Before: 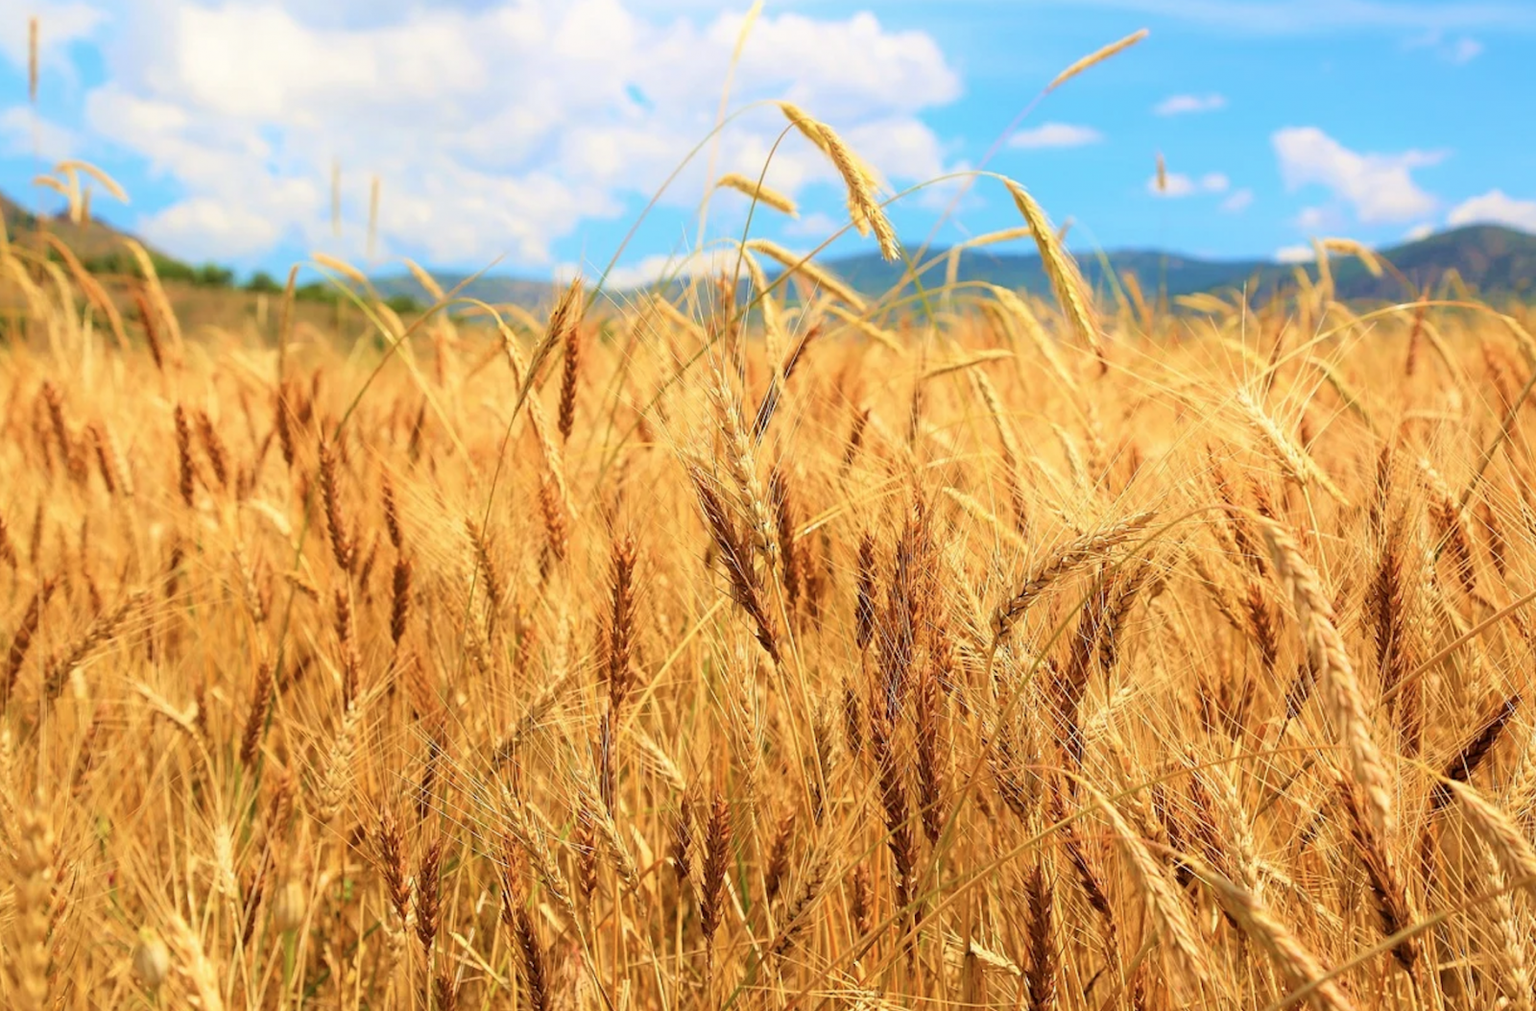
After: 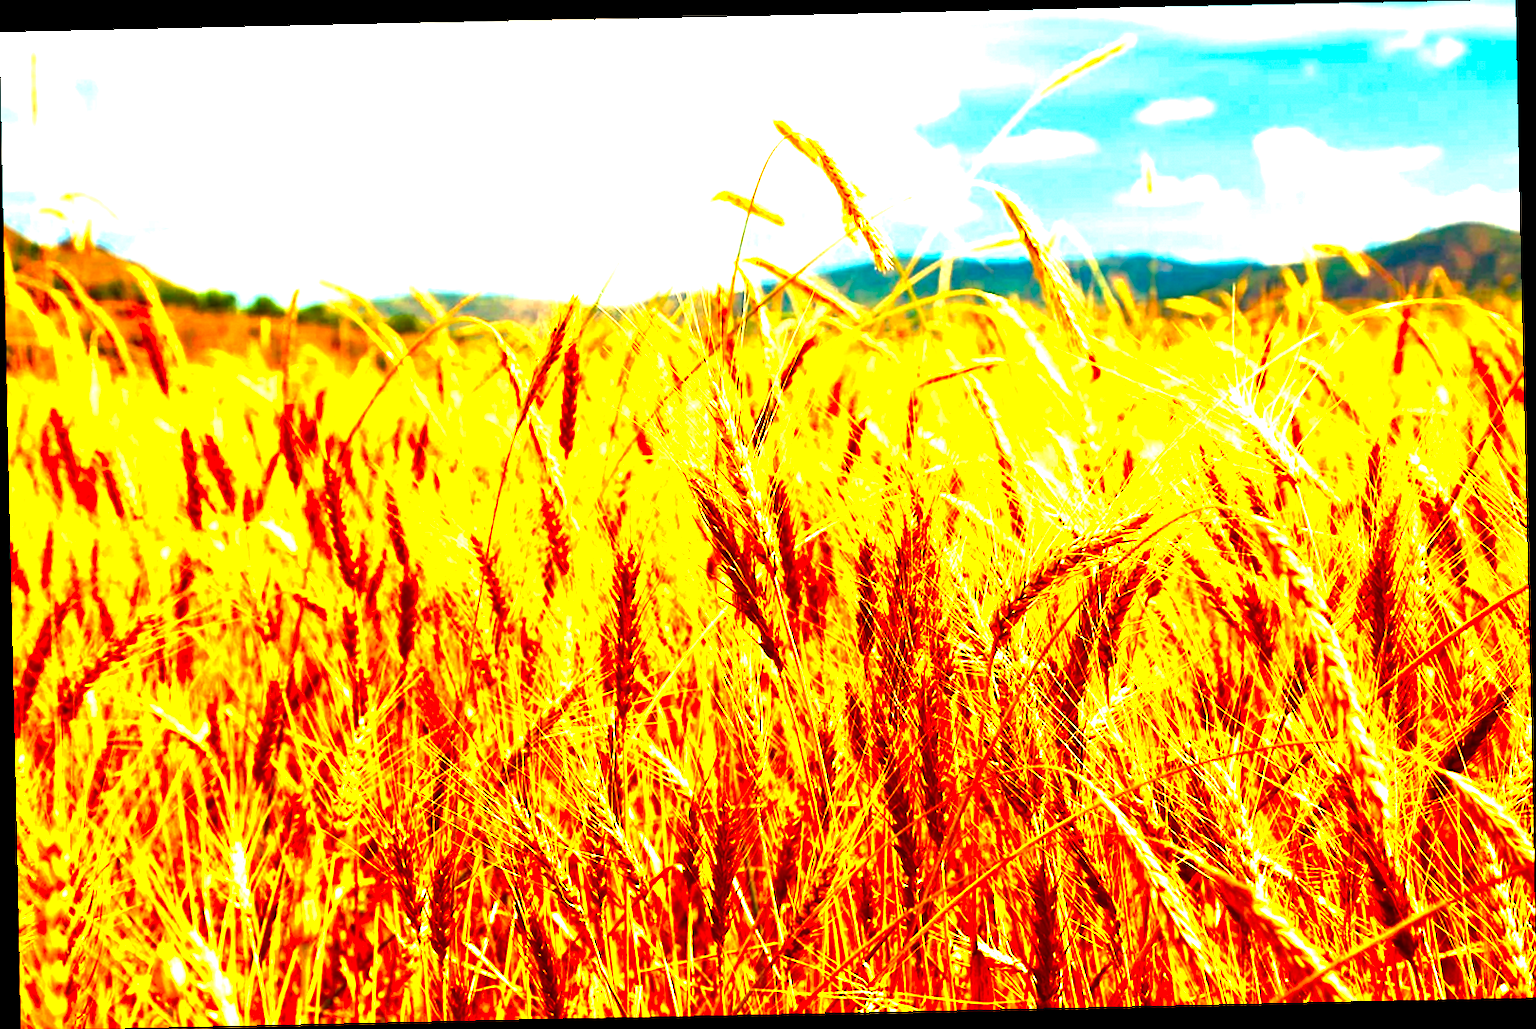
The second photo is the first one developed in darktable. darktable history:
contrast brightness saturation: brightness -1, saturation 1
rotate and perspective: rotation -1.24°, automatic cropping off
exposure: black level correction 0, exposure 1.9 EV, compensate highlight preservation false
white balance: red 1.138, green 0.996, blue 0.812
tone equalizer: -8 EV -0.002 EV, -7 EV 0.005 EV, -6 EV -0.009 EV, -5 EV 0.011 EV, -4 EV -0.012 EV, -3 EV 0.007 EV, -2 EV -0.062 EV, -1 EV -0.293 EV, +0 EV -0.582 EV, smoothing diameter 2%, edges refinement/feathering 20, mask exposure compensation -1.57 EV, filter diffusion 5
